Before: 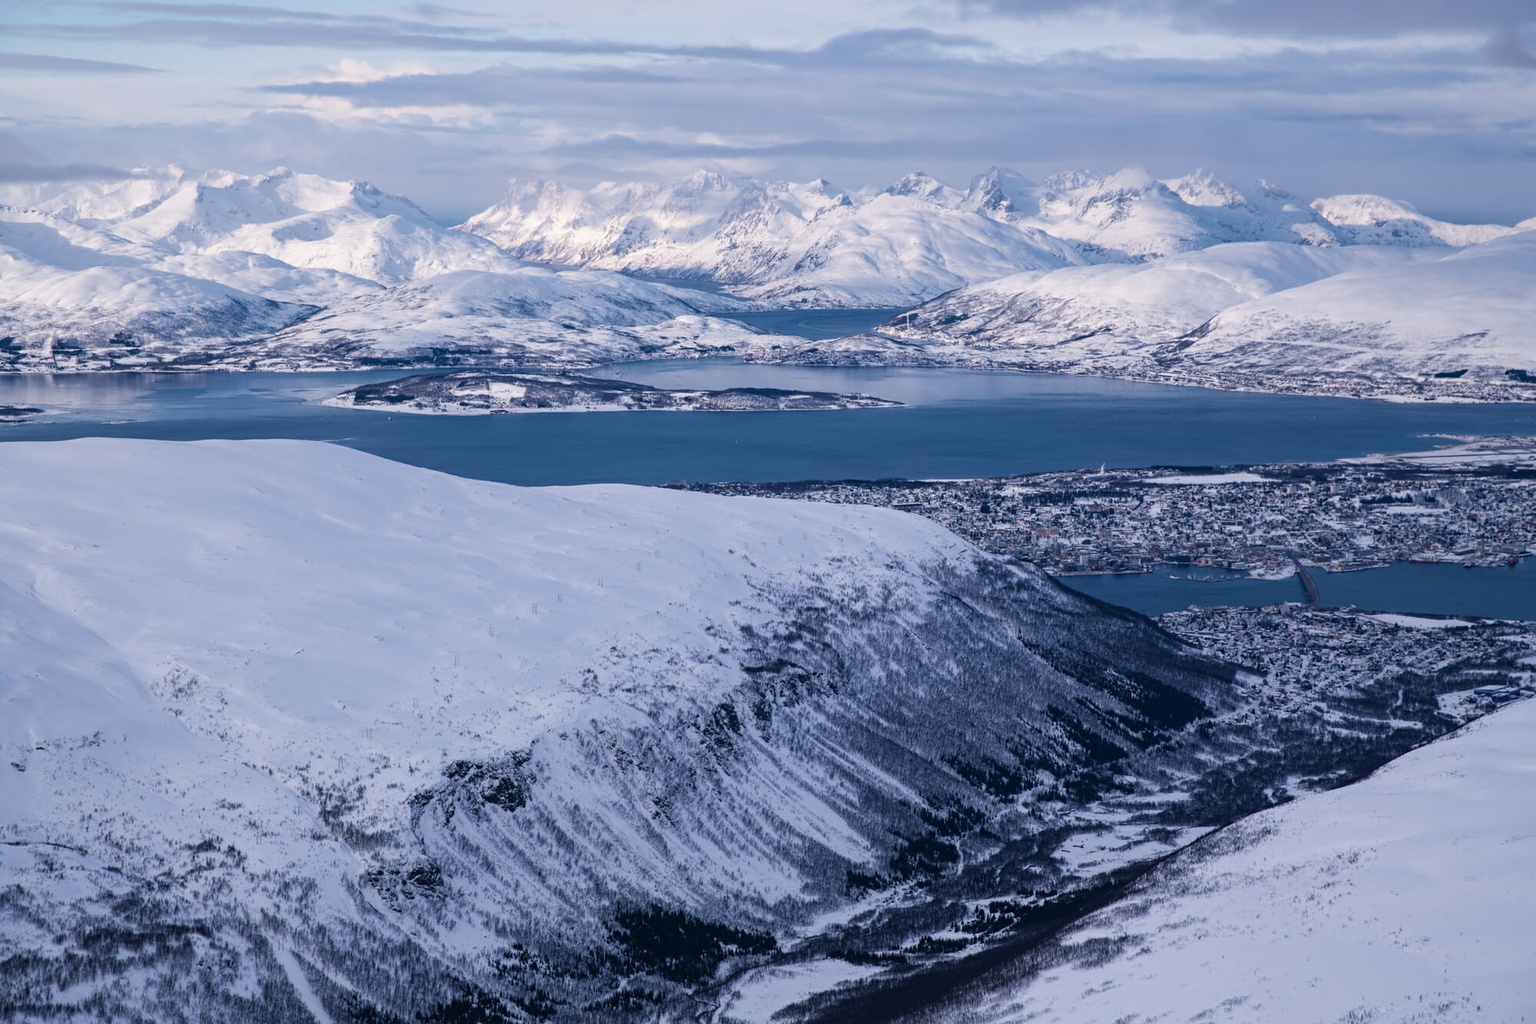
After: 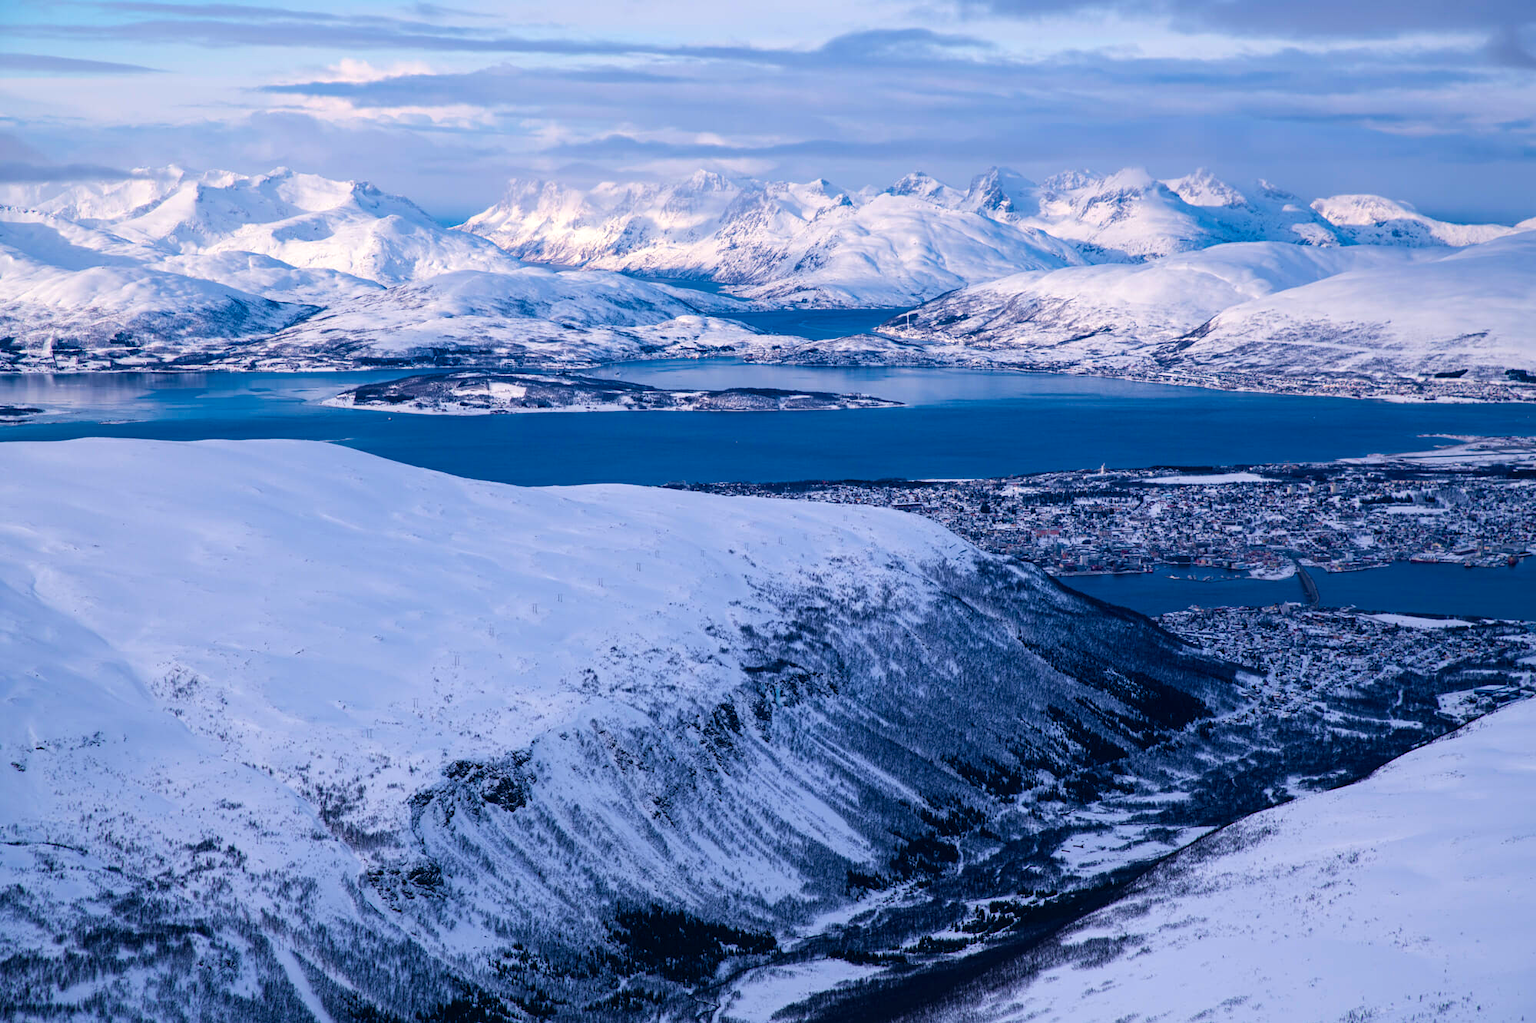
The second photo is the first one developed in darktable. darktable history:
color balance rgb: perceptual saturation grading › global saturation 99.313%, perceptual brilliance grading › highlights 4.315%, perceptual brilliance grading › shadows -9.825%
